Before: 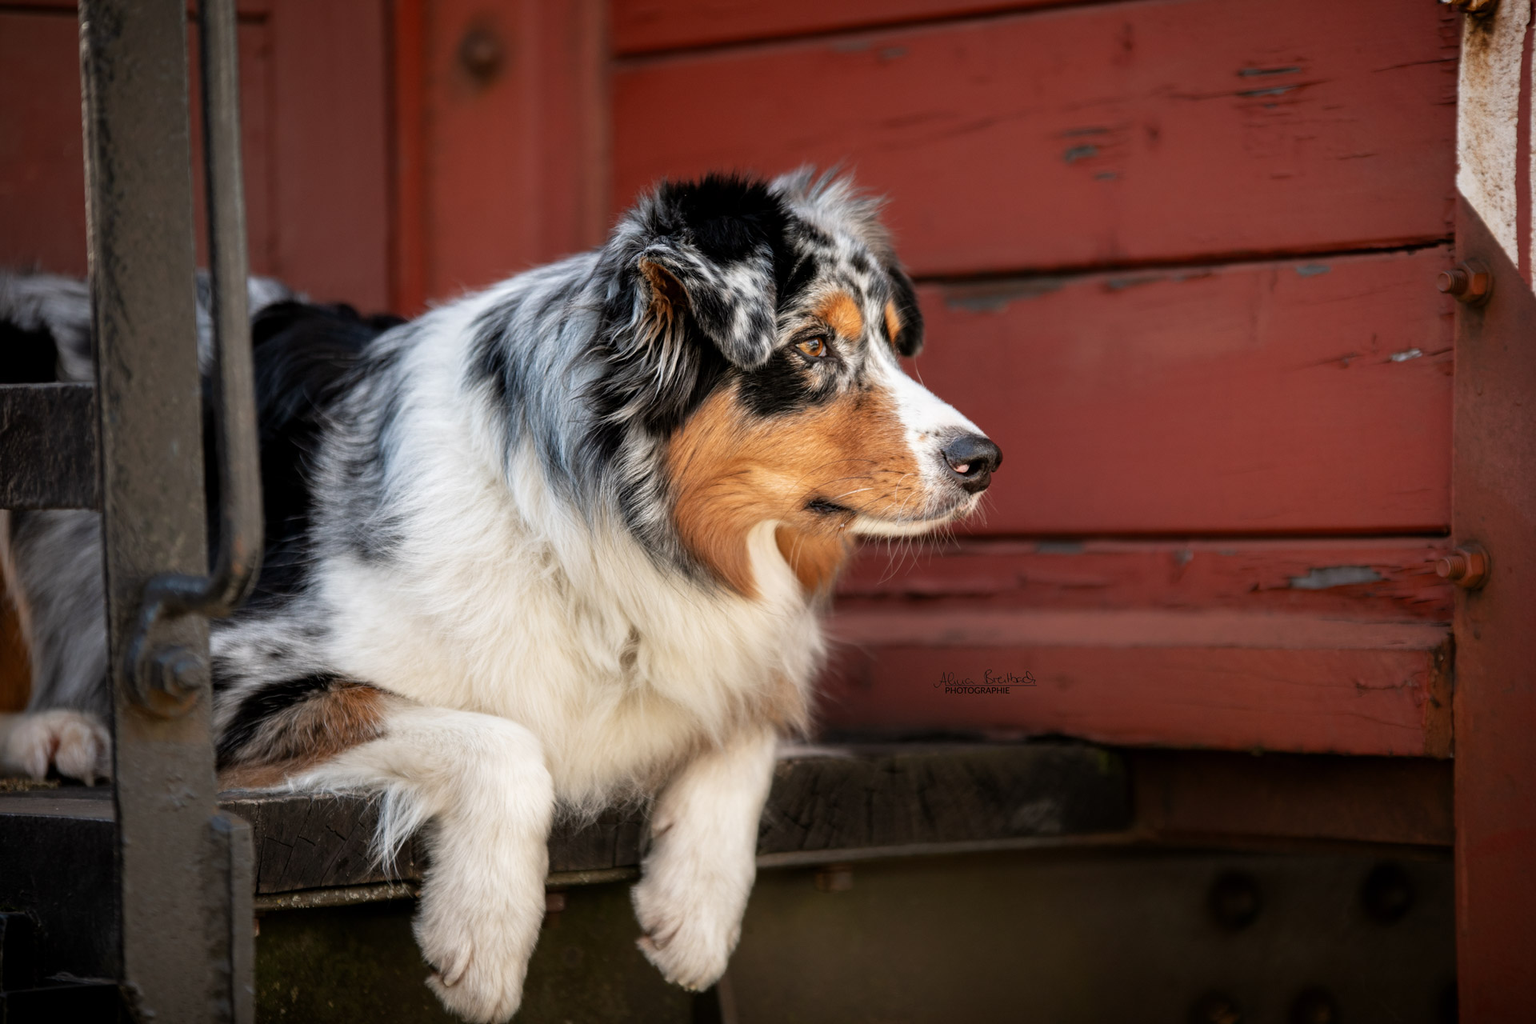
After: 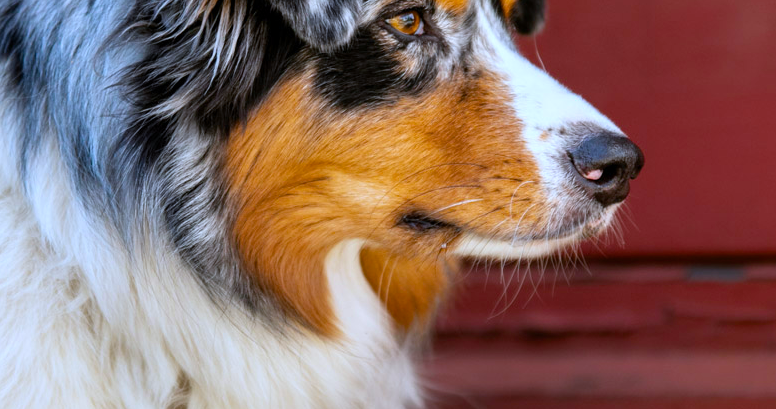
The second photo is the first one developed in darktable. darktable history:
white balance: red 0.926, green 1.003, blue 1.133
crop: left 31.751%, top 32.172%, right 27.8%, bottom 35.83%
color balance rgb: linear chroma grading › global chroma 15%, perceptual saturation grading › global saturation 30%
